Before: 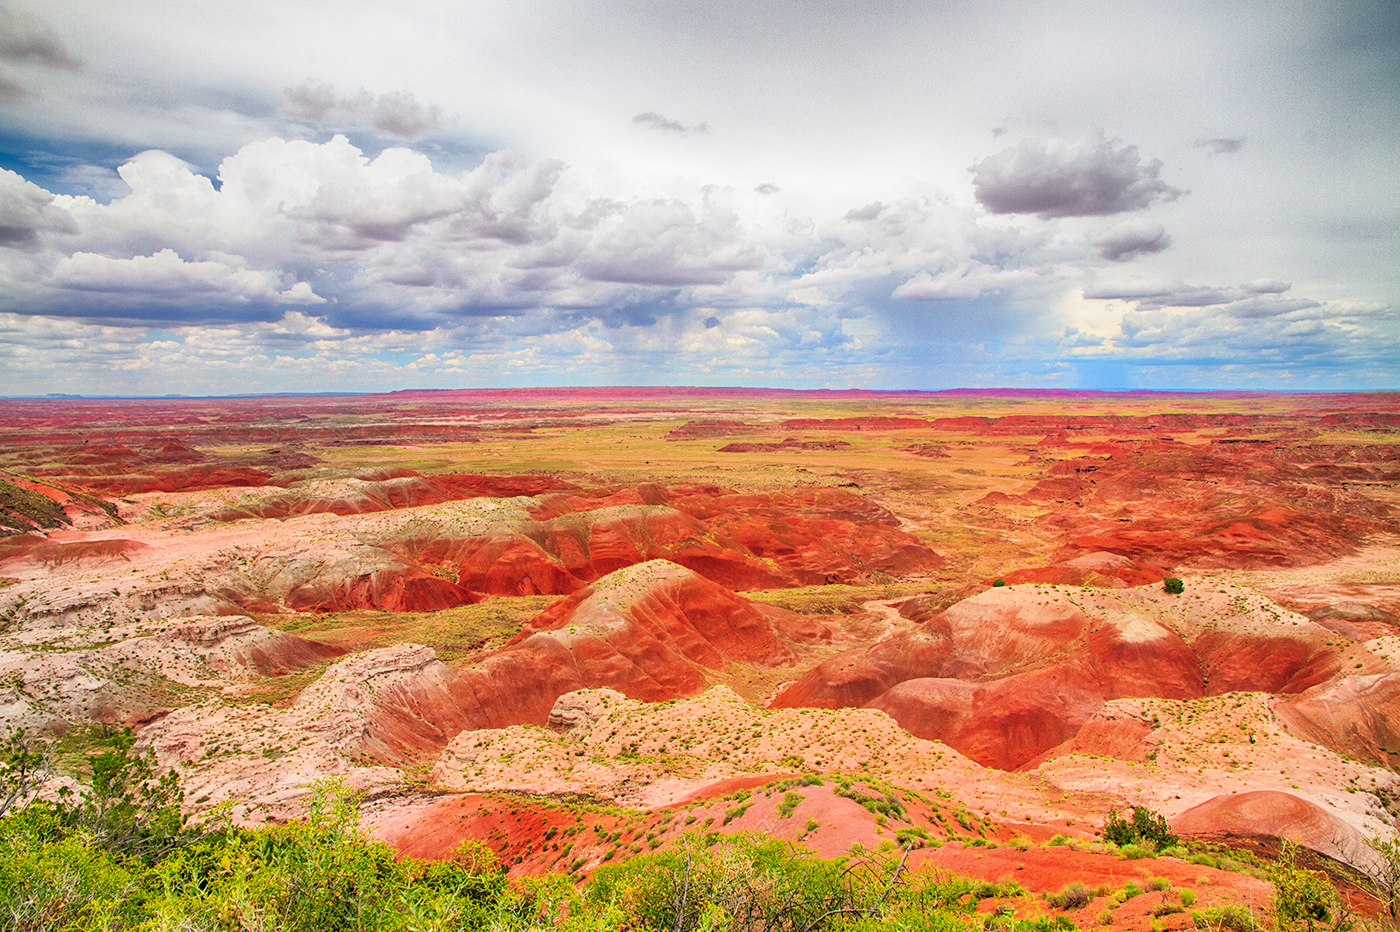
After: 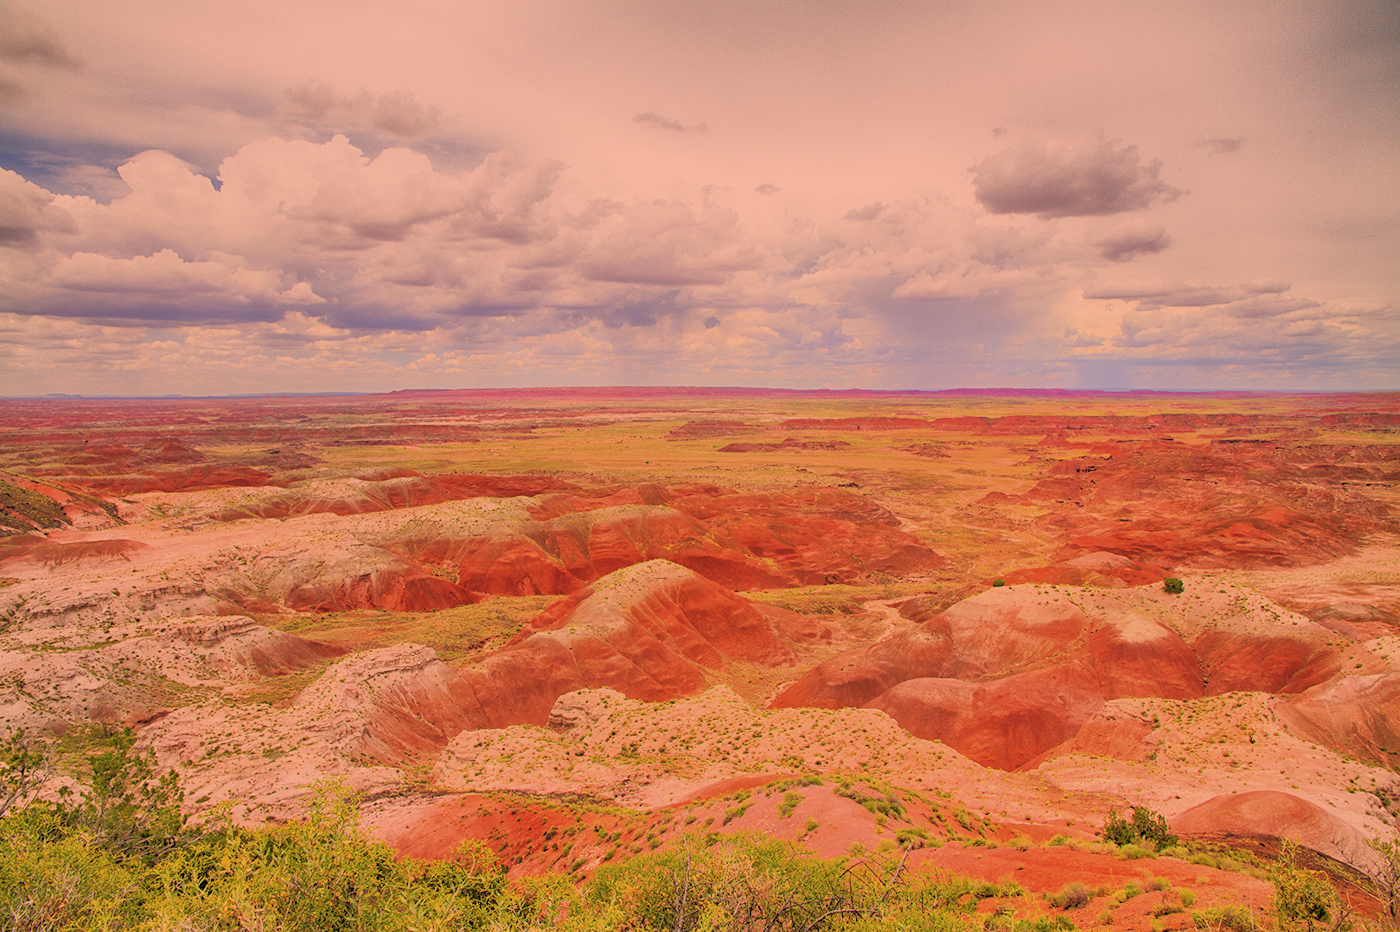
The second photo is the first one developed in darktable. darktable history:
color correction: highlights a* 40, highlights b* 40, saturation 0.69
white balance: red 0.986, blue 1.01
color balance rgb: contrast -30%
